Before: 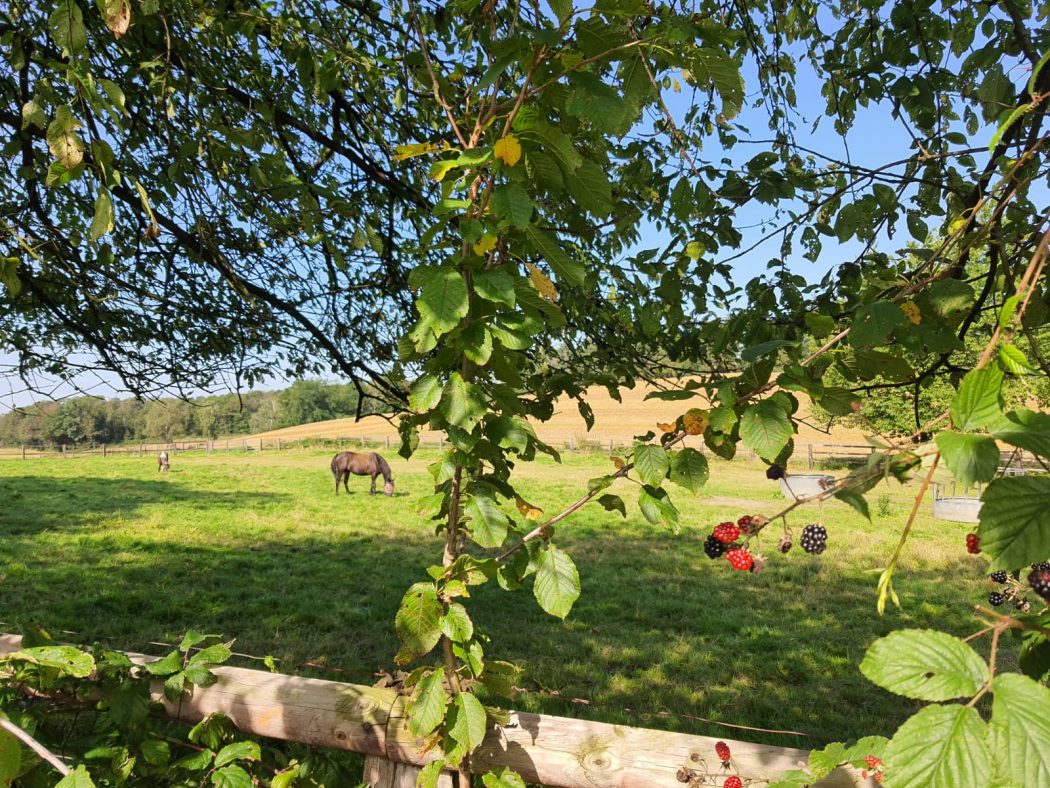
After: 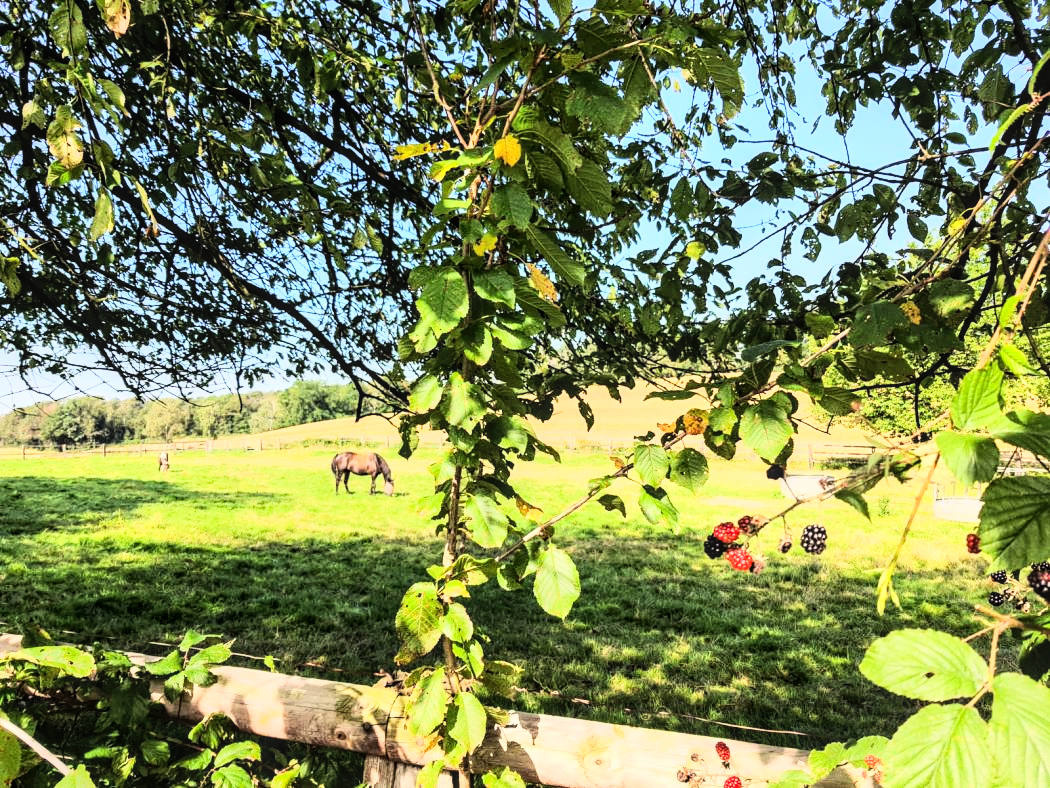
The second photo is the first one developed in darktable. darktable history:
rgb curve: curves: ch0 [(0, 0) (0.21, 0.15) (0.24, 0.21) (0.5, 0.75) (0.75, 0.96) (0.89, 0.99) (1, 1)]; ch1 [(0, 0.02) (0.21, 0.13) (0.25, 0.2) (0.5, 0.67) (0.75, 0.9) (0.89, 0.97) (1, 1)]; ch2 [(0, 0.02) (0.21, 0.13) (0.25, 0.2) (0.5, 0.67) (0.75, 0.9) (0.89, 0.97) (1, 1)], compensate middle gray true
local contrast: on, module defaults
